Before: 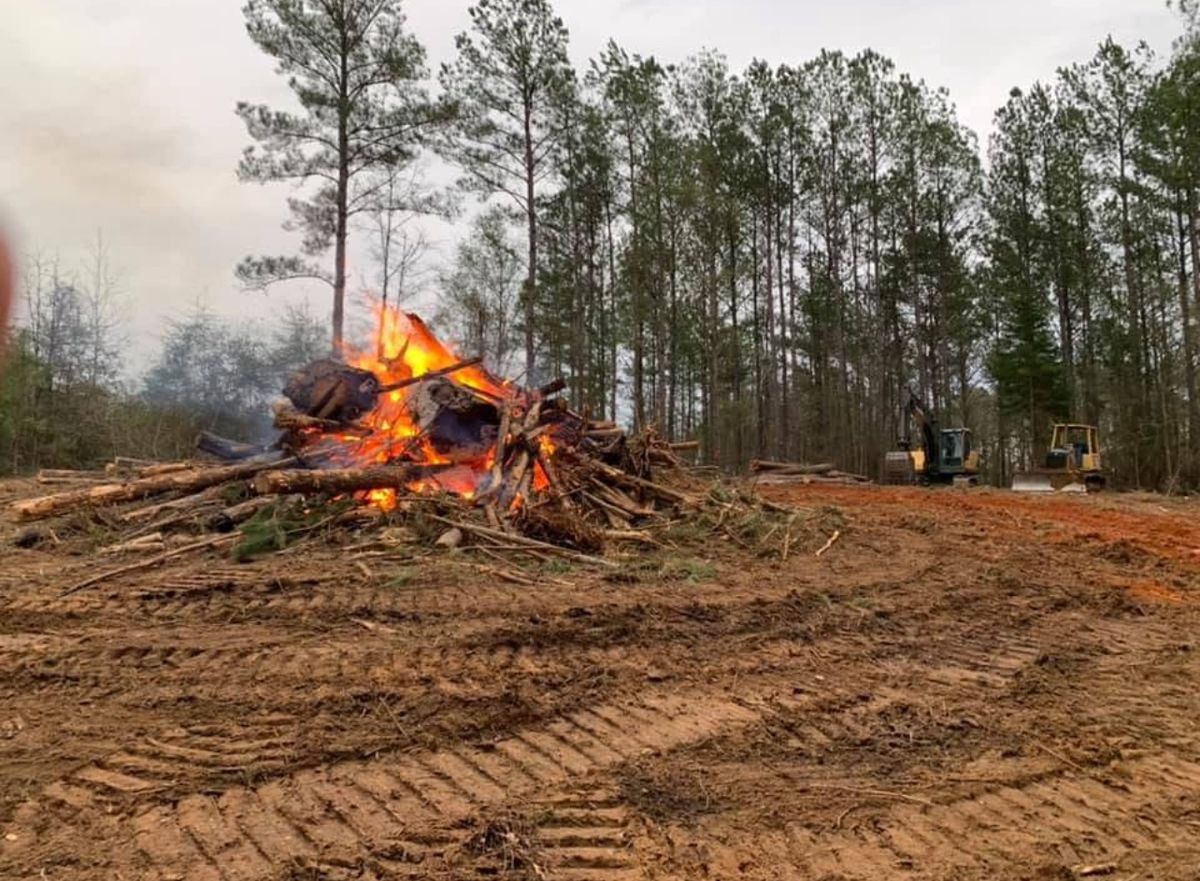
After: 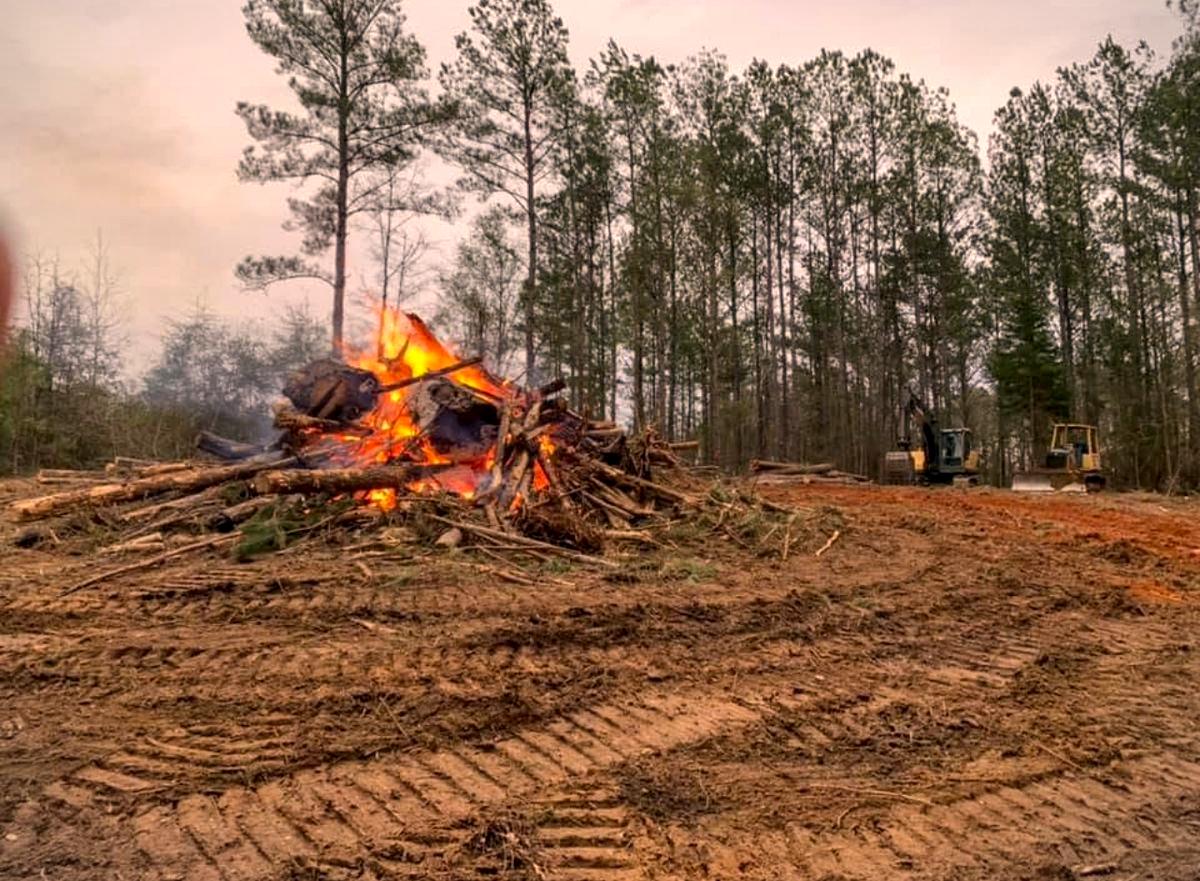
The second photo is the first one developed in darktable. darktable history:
vignetting: fall-off start 100.21%, fall-off radius 65.17%, automatic ratio true
local contrast: on, module defaults
color correction: highlights a* 11.62, highlights b* 11.75
